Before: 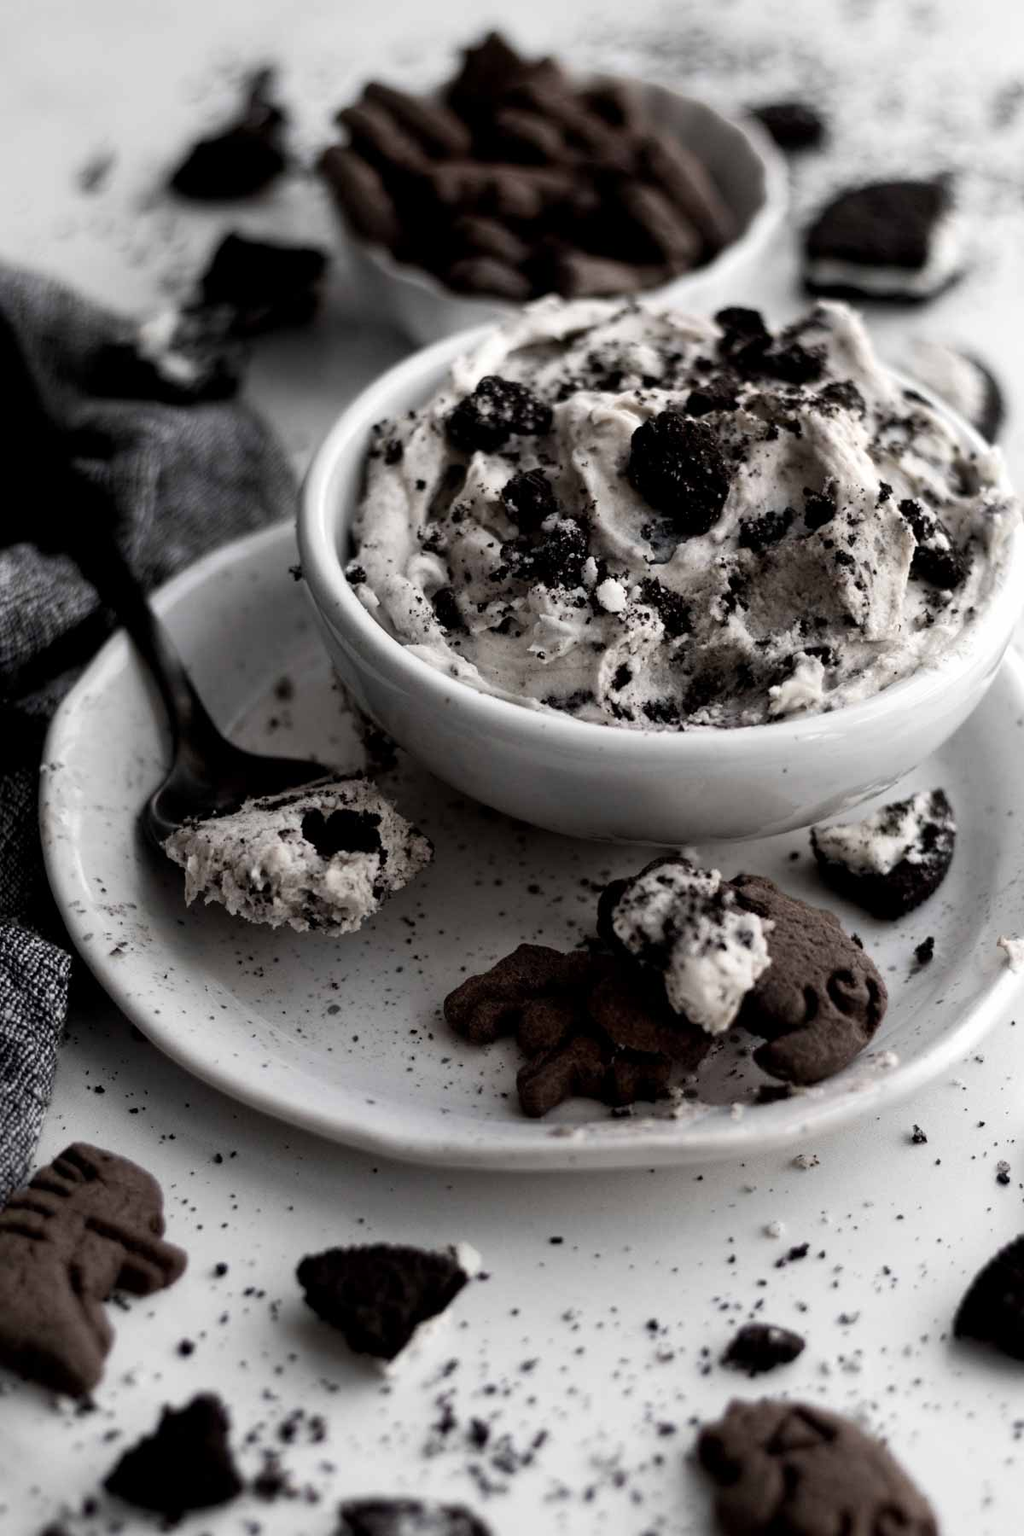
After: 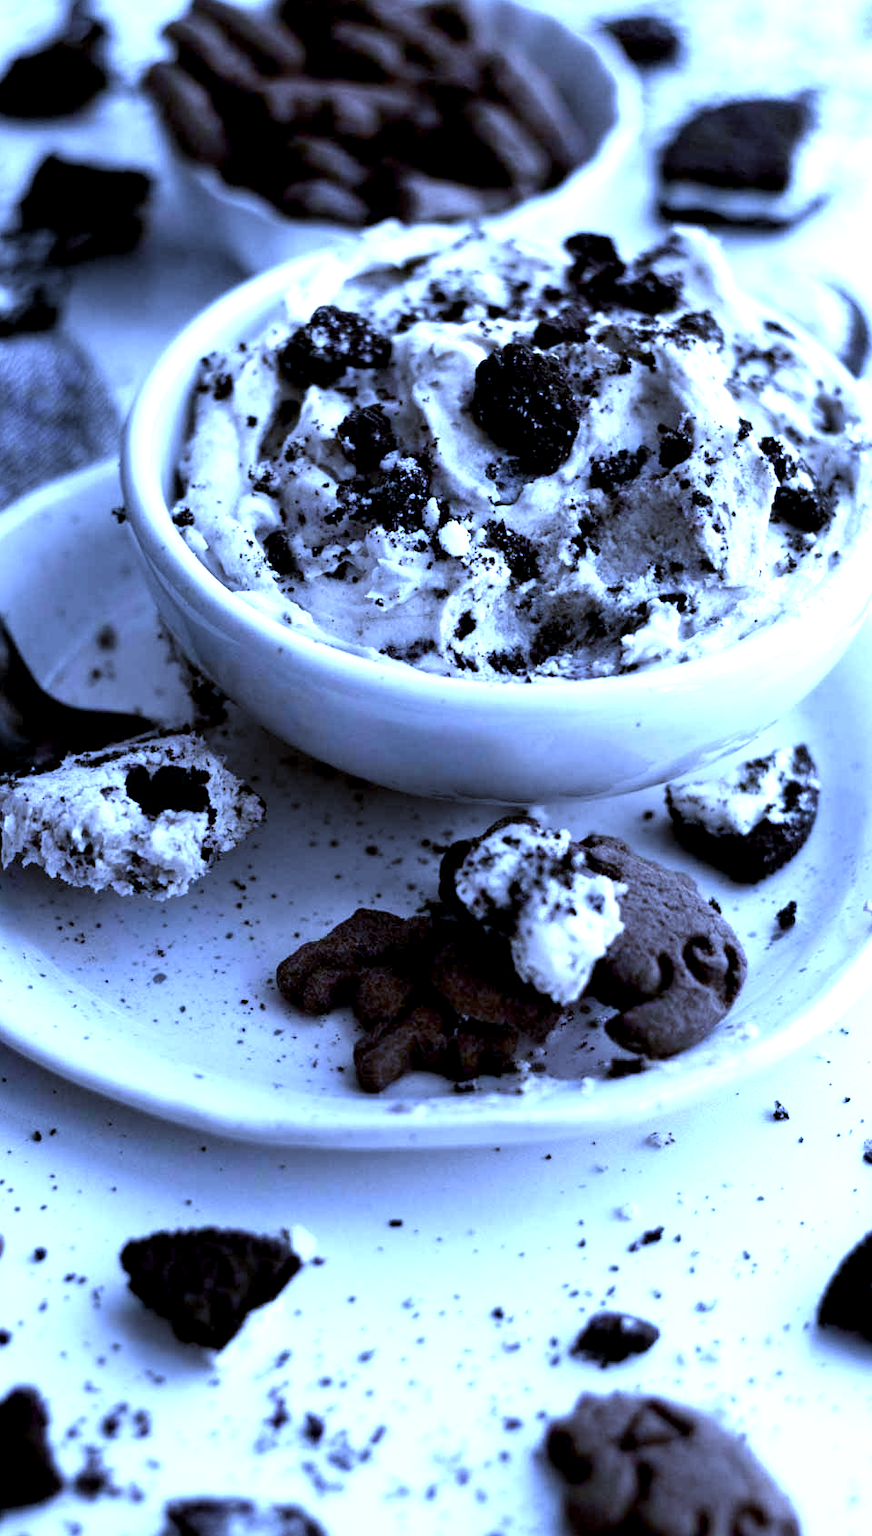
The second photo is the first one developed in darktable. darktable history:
crop and rotate: left 17.959%, top 5.771%, right 1.742%
white balance: red 0.766, blue 1.537
exposure: black level correction 0.001, exposure 1.116 EV, compensate highlight preservation false
